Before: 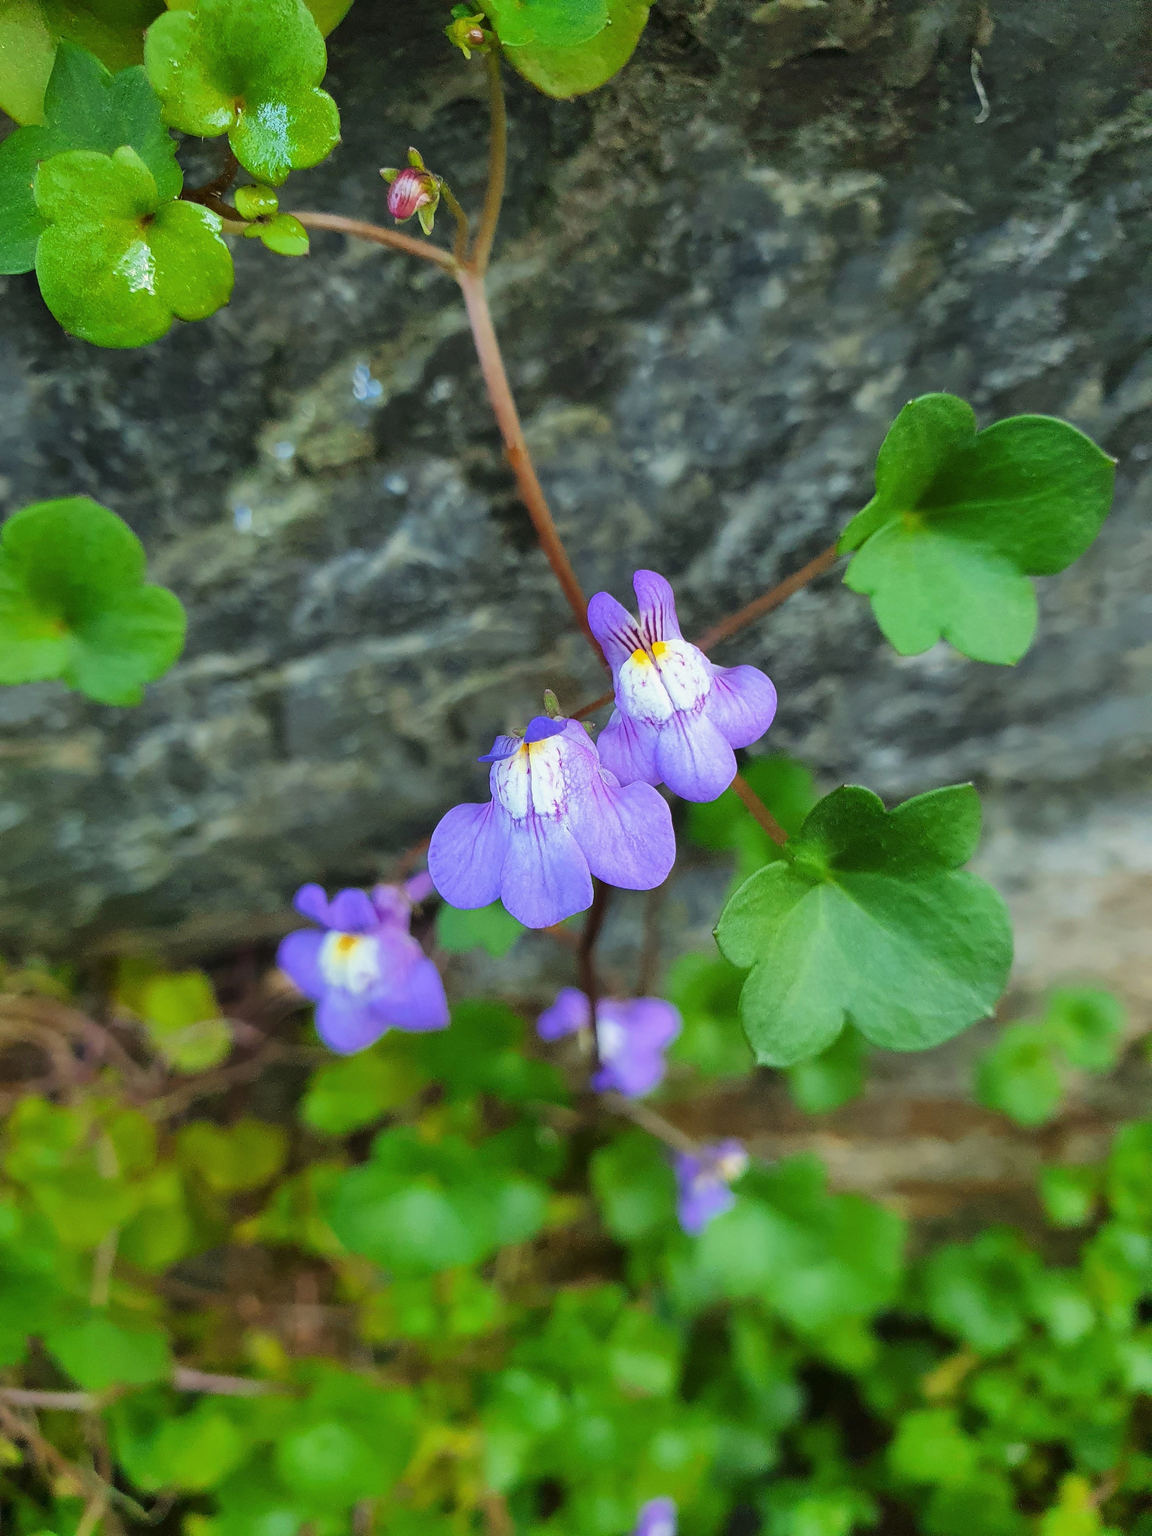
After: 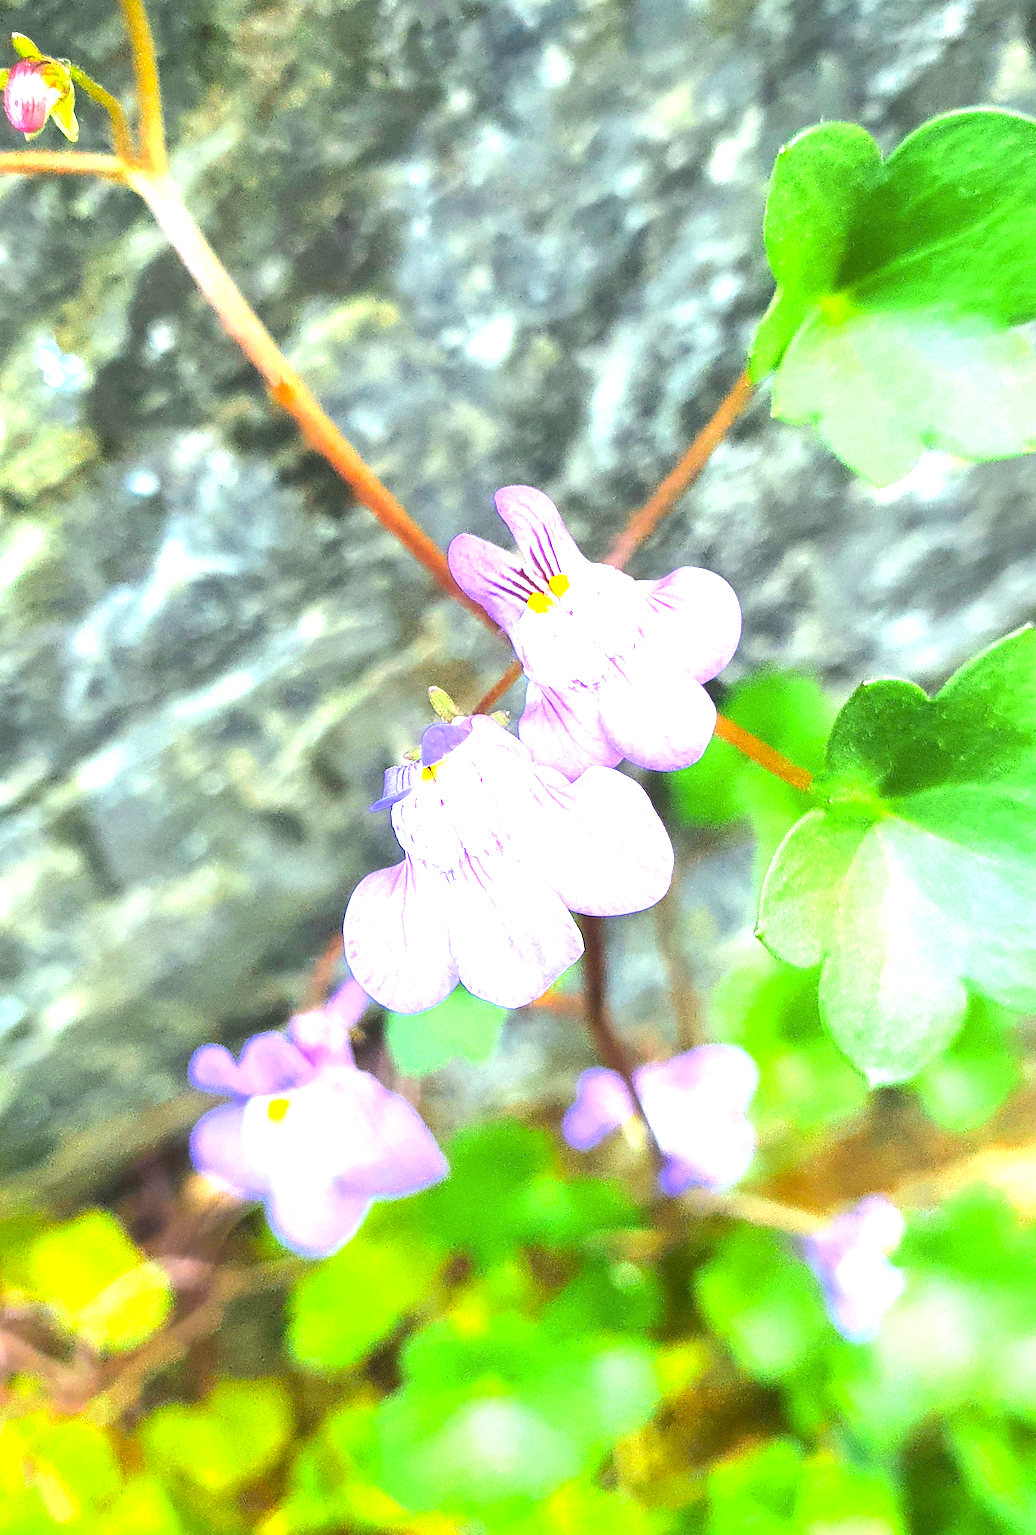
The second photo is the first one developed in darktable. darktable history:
crop and rotate: angle 18.41°, left 6.909%, right 4.154%, bottom 1.165%
exposure: black level correction 0, exposure 2.154 EV, compensate exposure bias true, compensate highlight preservation false
color zones: curves: ch0 [(0.224, 0.526) (0.75, 0.5)]; ch1 [(0.055, 0.526) (0.224, 0.761) (0.377, 0.526) (0.75, 0.5)]
